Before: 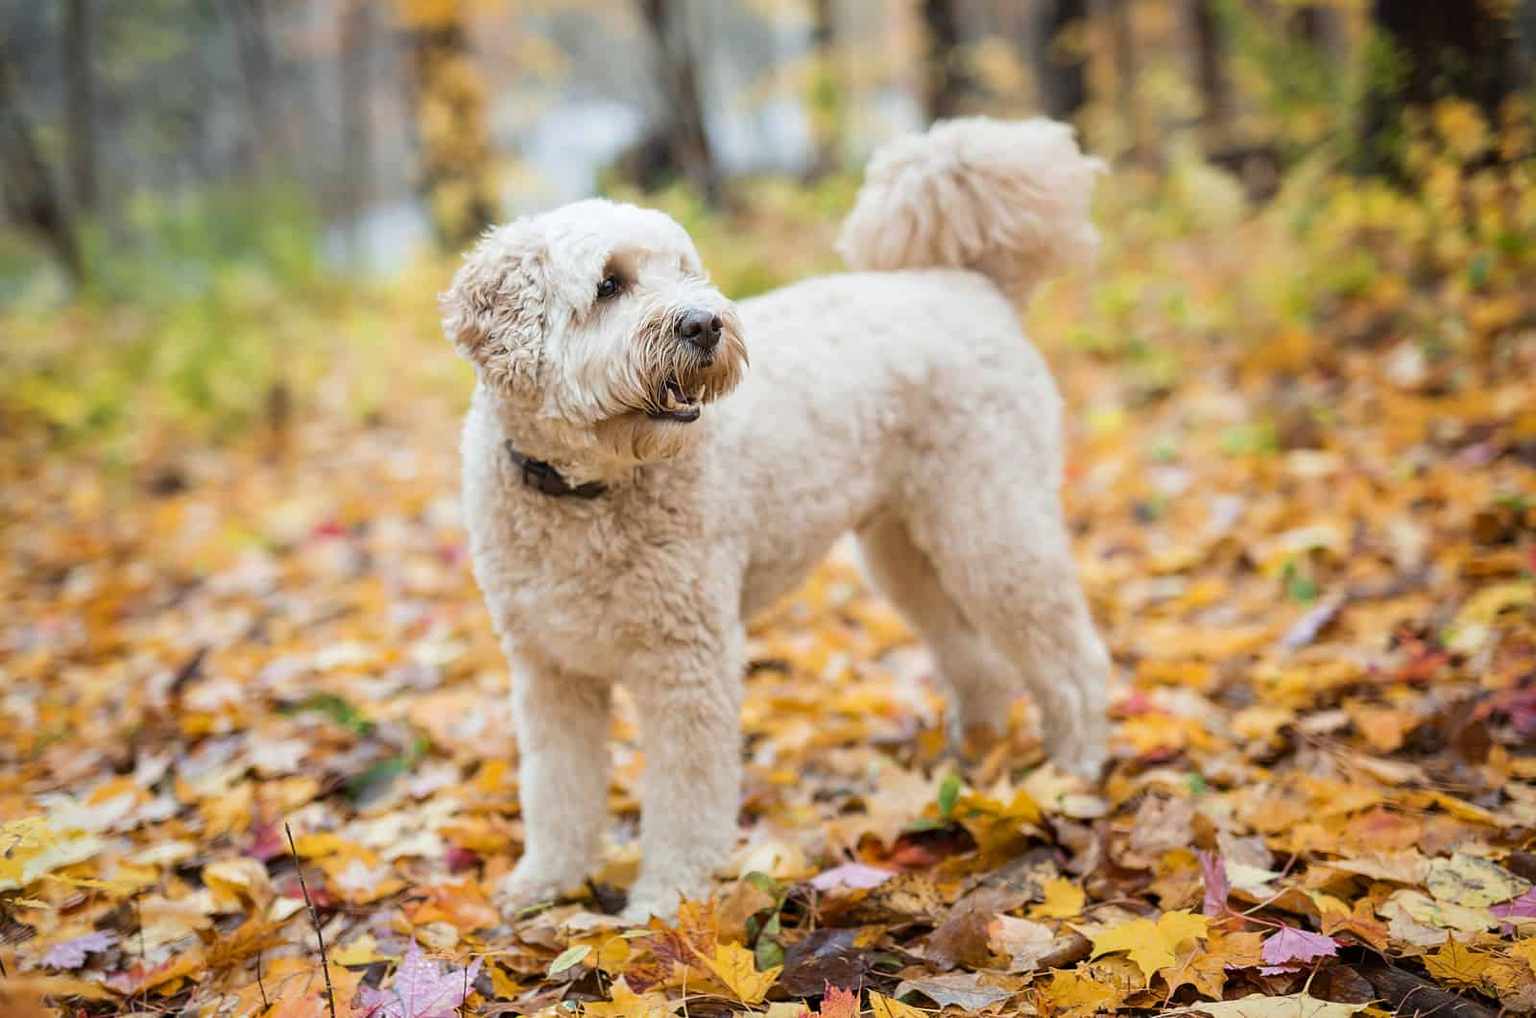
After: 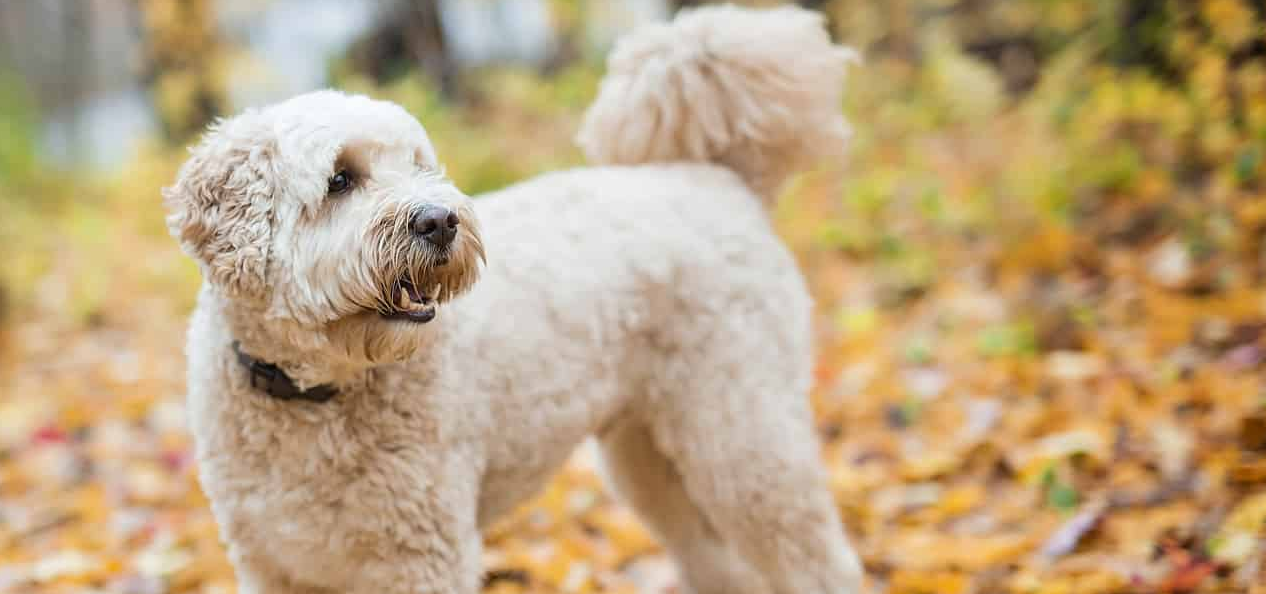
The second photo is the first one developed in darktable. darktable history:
crop: left 18.418%, top 11.069%, right 2.457%, bottom 32.854%
